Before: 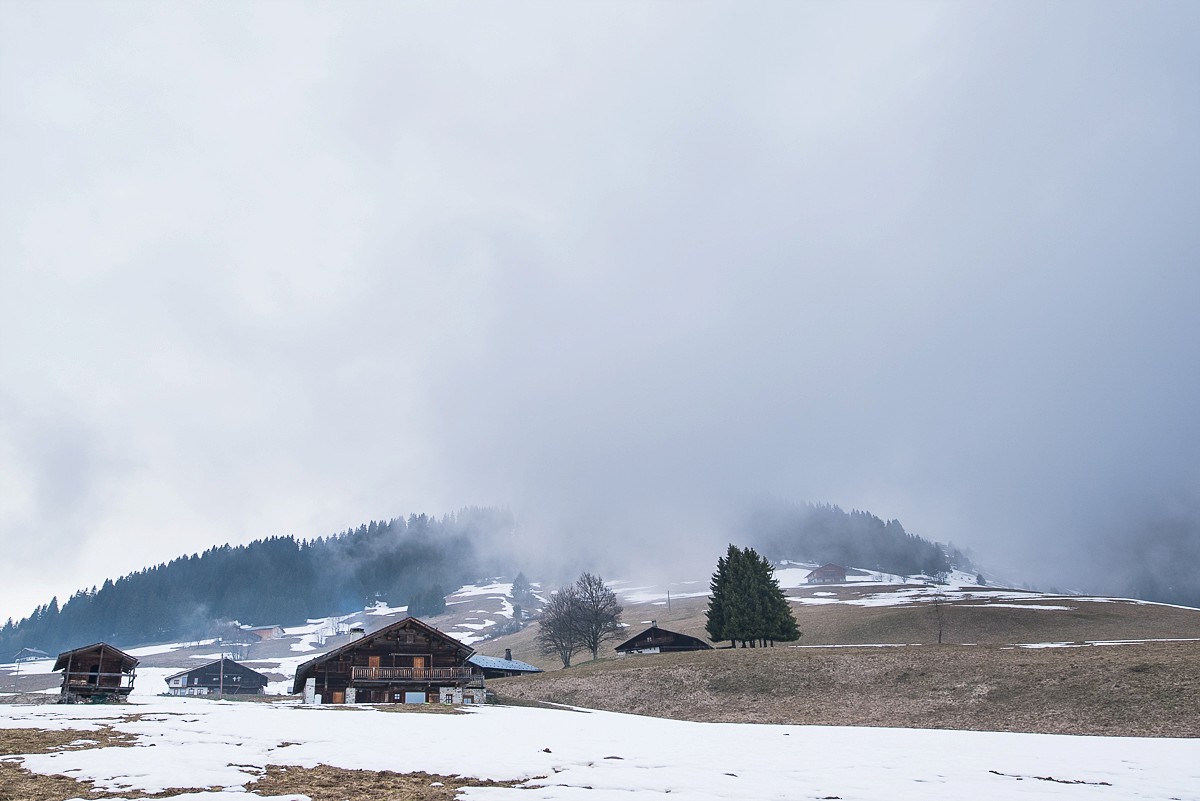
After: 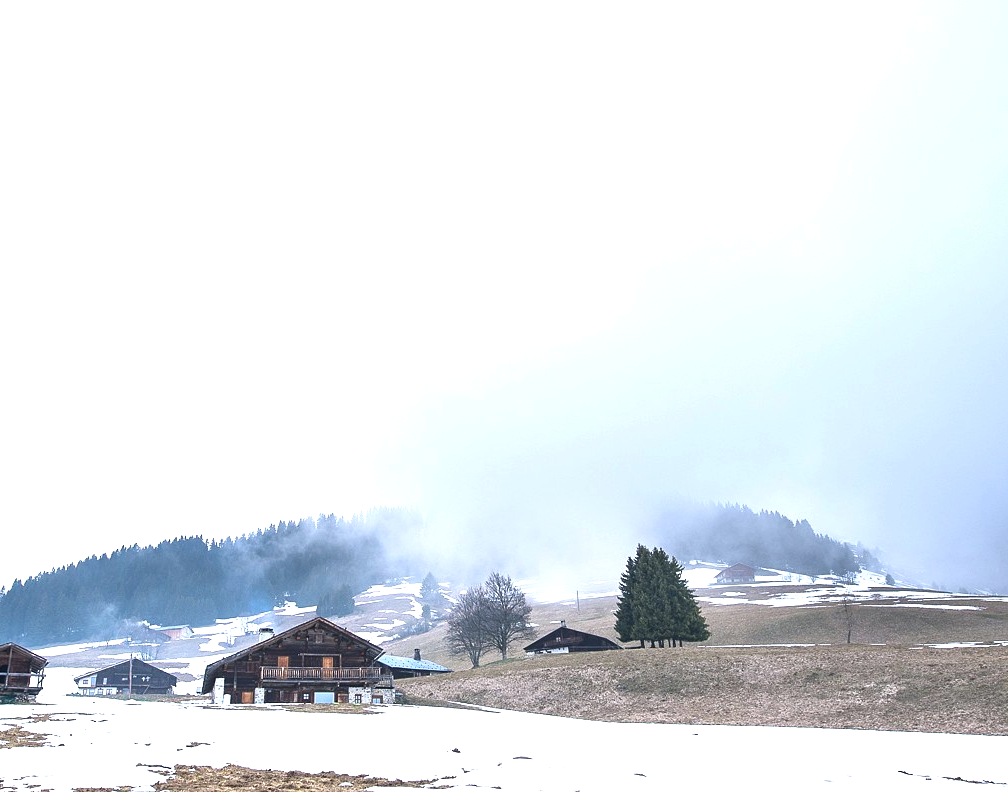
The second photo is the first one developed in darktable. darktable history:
white balance: red 0.982, blue 1.018
exposure: black level correction 0, exposure 0.9 EV, compensate highlight preservation false
crop: left 7.598%, right 7.873%
